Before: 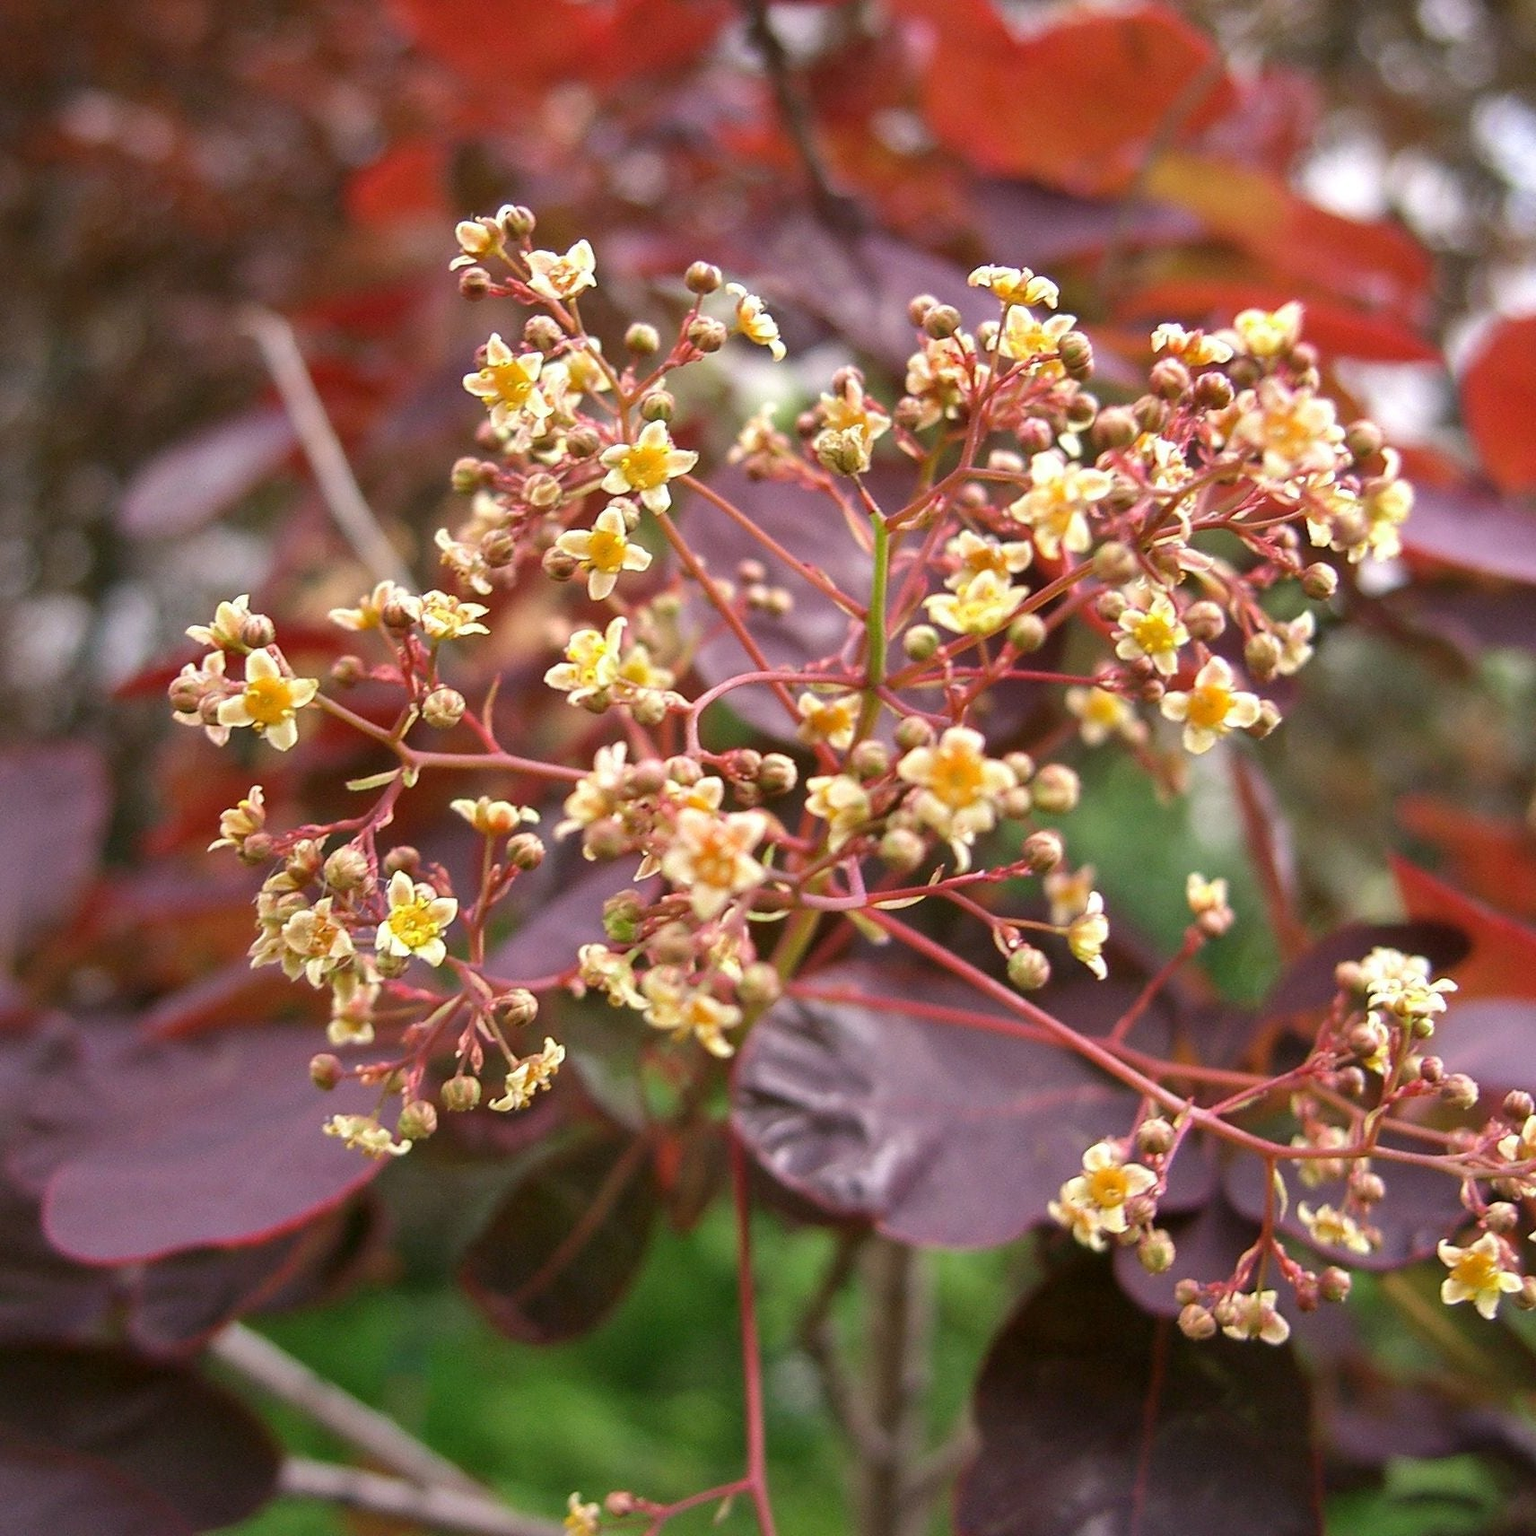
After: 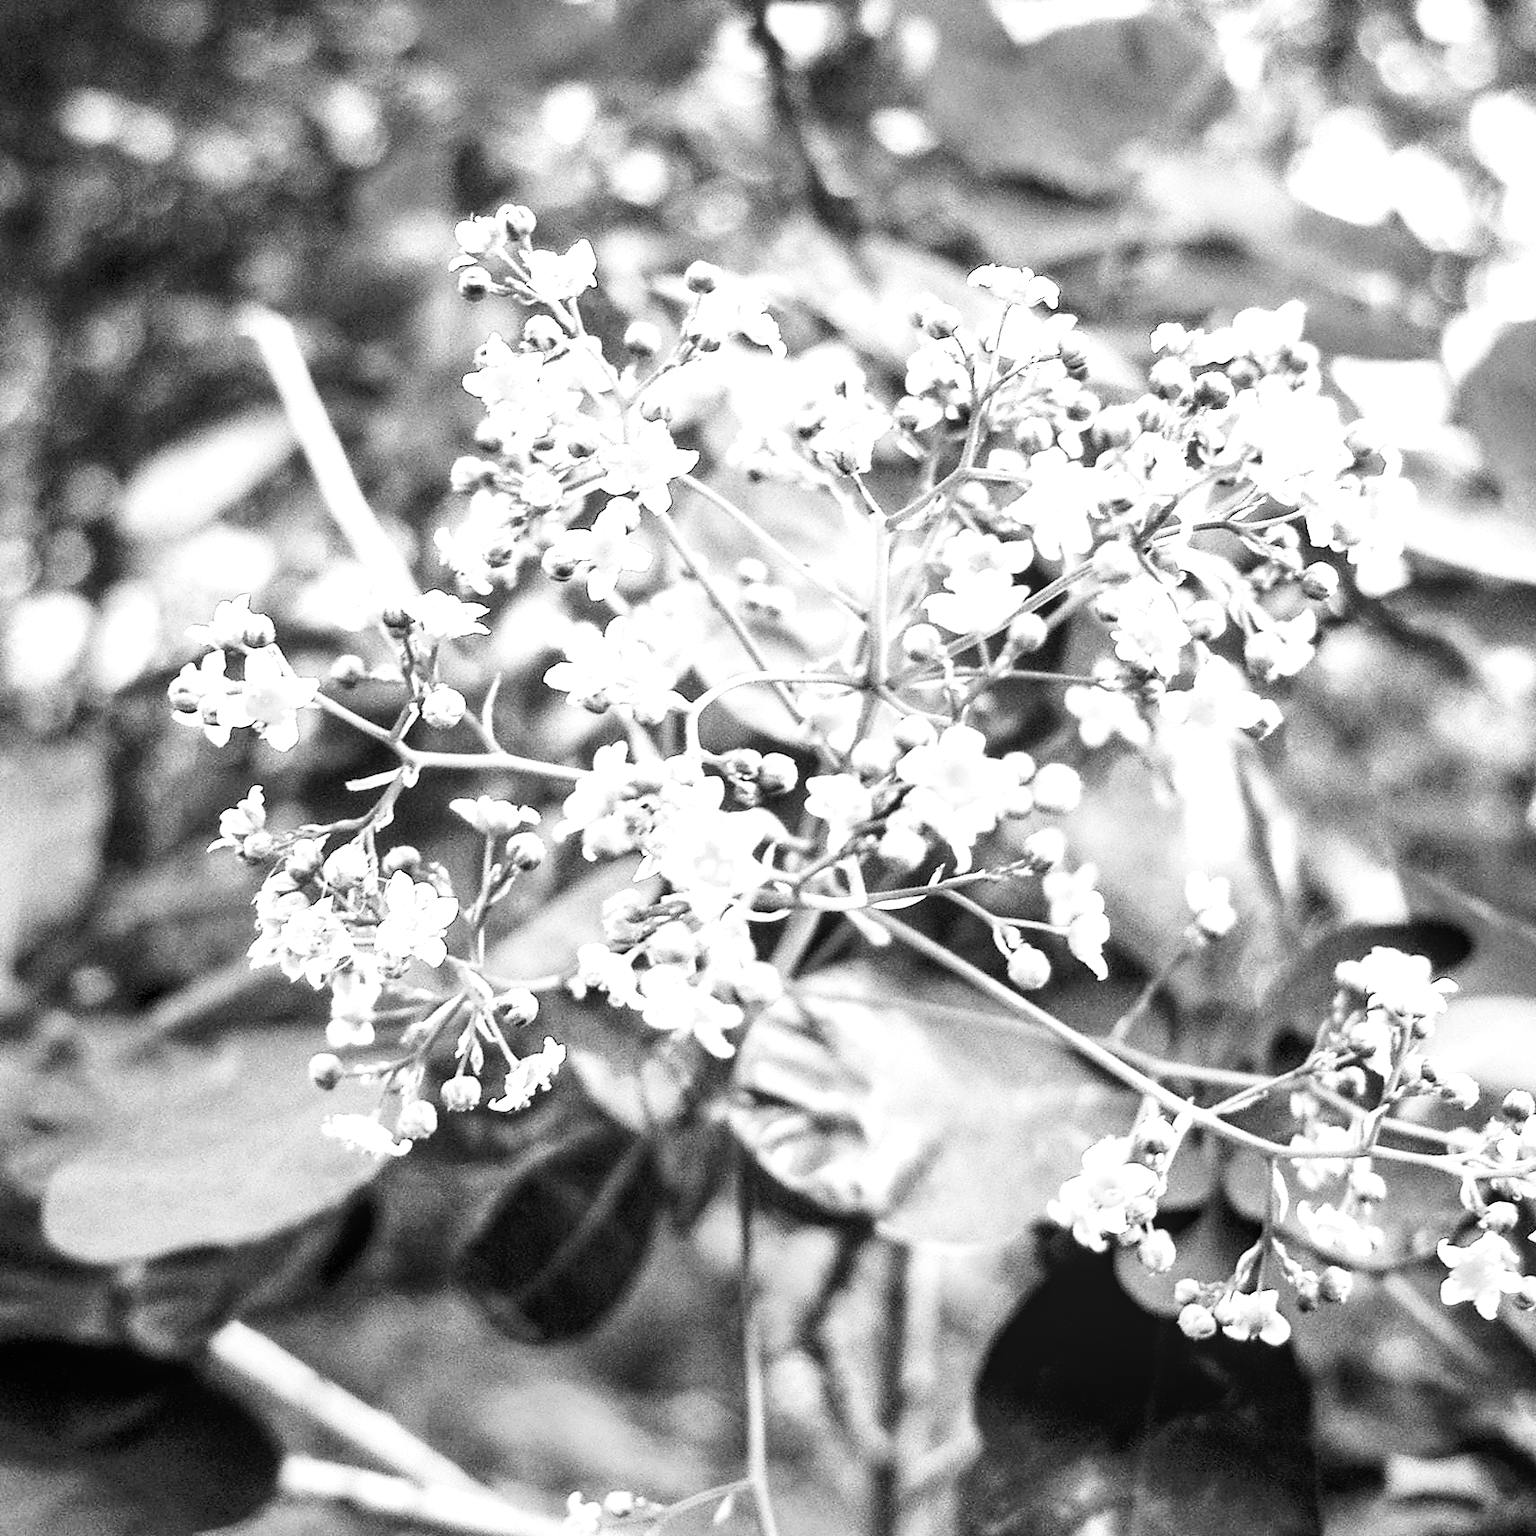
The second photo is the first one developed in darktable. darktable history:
monochrome: on, module defaults
local contrast: on, module defaults
exposure: black level correction 0.001, exposure 0.955 EV, compensate exposure bias true, compensate highlight preservation false
color balance: lift [1, 1.015, 0.987, 0.985], gamma [1, 0.959, 1.042, 0.958], gain [0.927, 0.938, 1.072, 0.928], contrast 1.5%
tone equalizer: -8 EV -0.75 EV, -7 EV -0.7 EV, -6 EV -0.6 EV, -5 EV -0.4 EV, -3 EV 0.4 EV, -2 EV 0.6 EV, -1 EV 0.7 EV, +0 EV 0.75 EV, edges refinement/feathering 500, mask exposure compensation -1.57 EV, preserve details no
white balance: red 0.766, blue 1.537
color balance rgb: linear chroma grading › global chroma 9%, perceptual saturation grading › global saturation 36%, perceptual saturation grading › shadows 35%, perceptual brilliance grading › global brilliance 21.21%, perceptual brilliance grading › shadows -35%, global vibrance 21.21%
base curve: curves: ch0 [(0, 0) (0.028, 0.03) (0.121, 0.232) (0.46, 0.748) (0.859, 0.968) (1, 1)], preserve colors none
